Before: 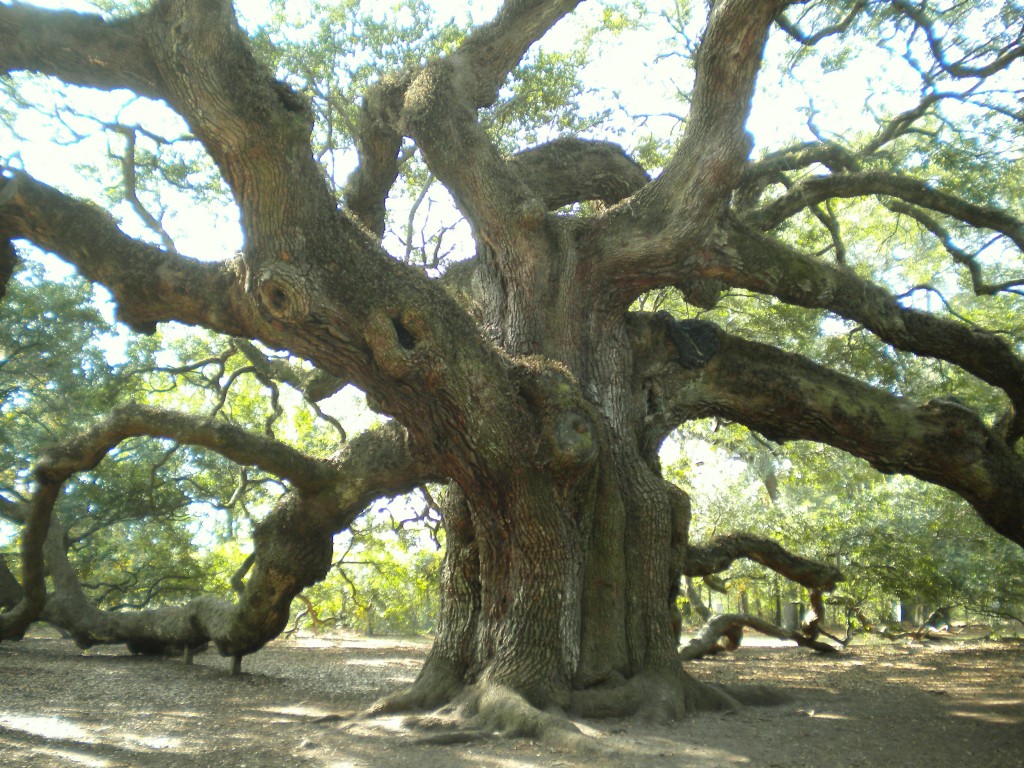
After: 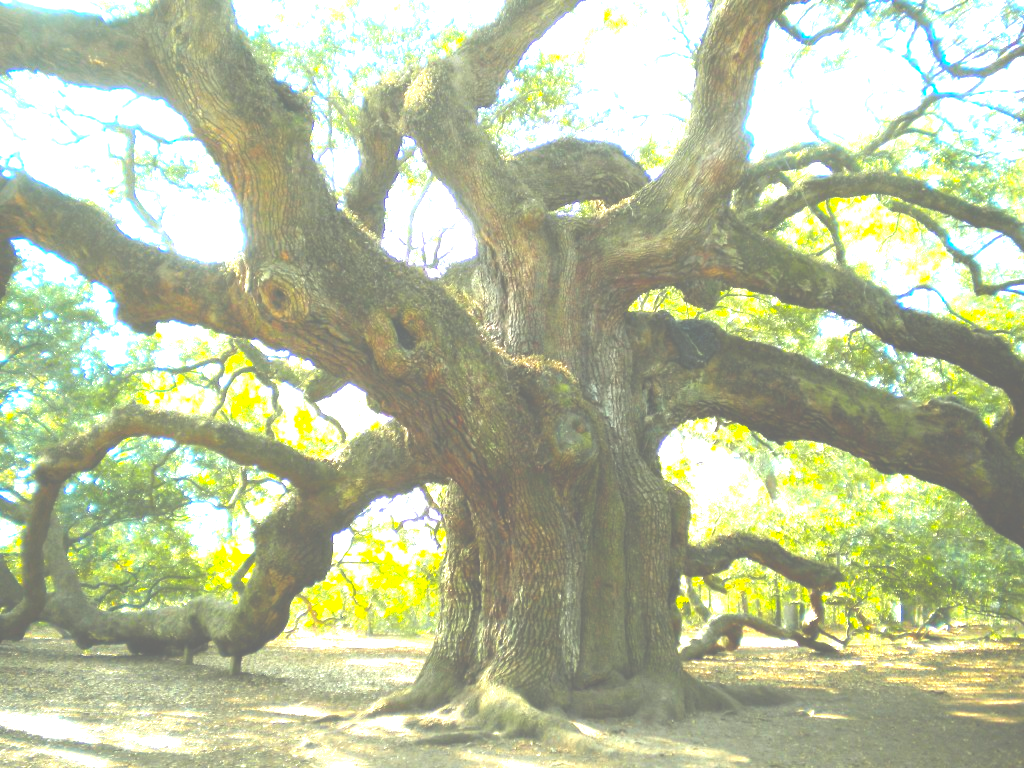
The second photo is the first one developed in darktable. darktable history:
exposure: black level correction -0.071, exposure 0.5 EV, compensate highlight preservation false
color balance rgb: linear chroma grading › global chroma 20%, perceptual saturation grading › global saturation 25%, perceptual brilliance grading › global brilliance 20%, global vibrance 20%
